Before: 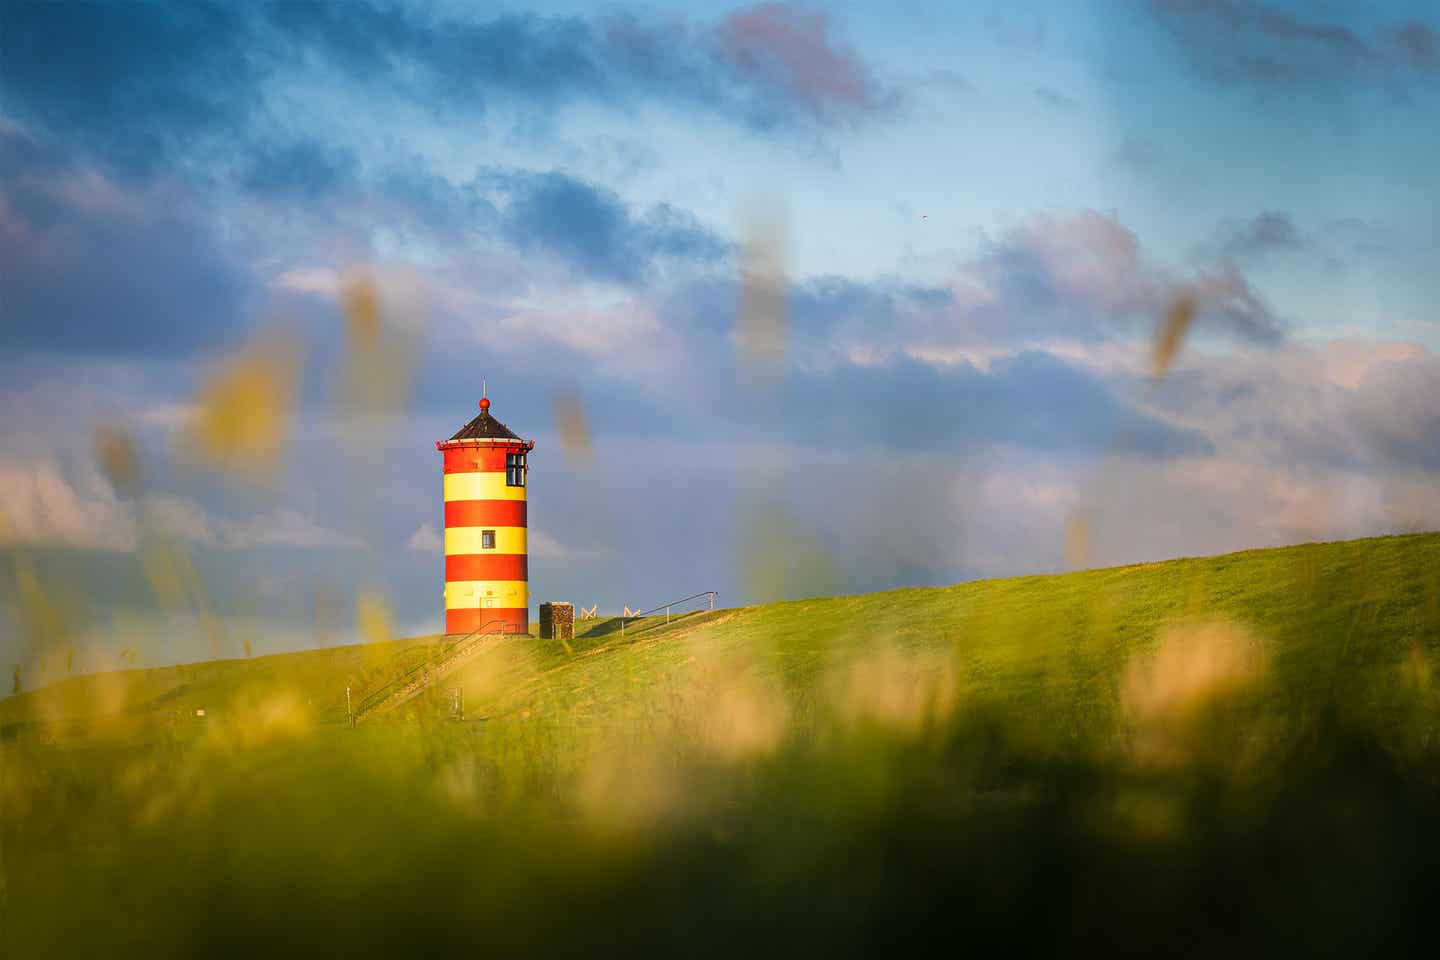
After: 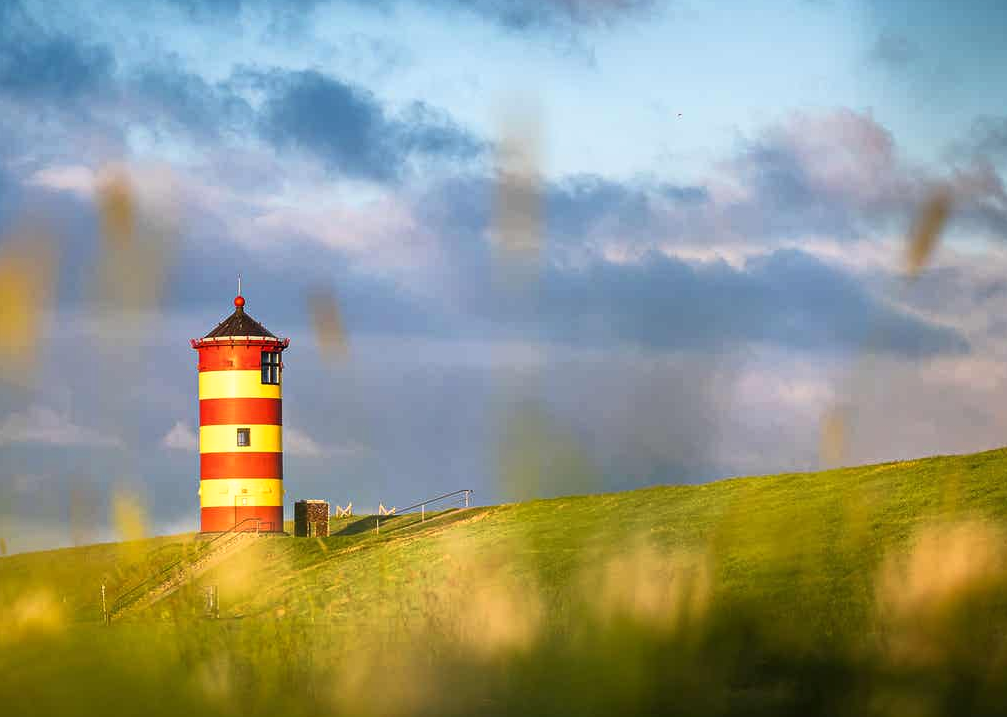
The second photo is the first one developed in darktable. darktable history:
base curve: curves: ch0 [(0, 0) (0.257, 0.25) (0.482, 0.586) (0.757, 0.871) (1, 1)]
crop and rotate: left 17.046%, top 10.659%, right 12.989%, bottom 14.553%
